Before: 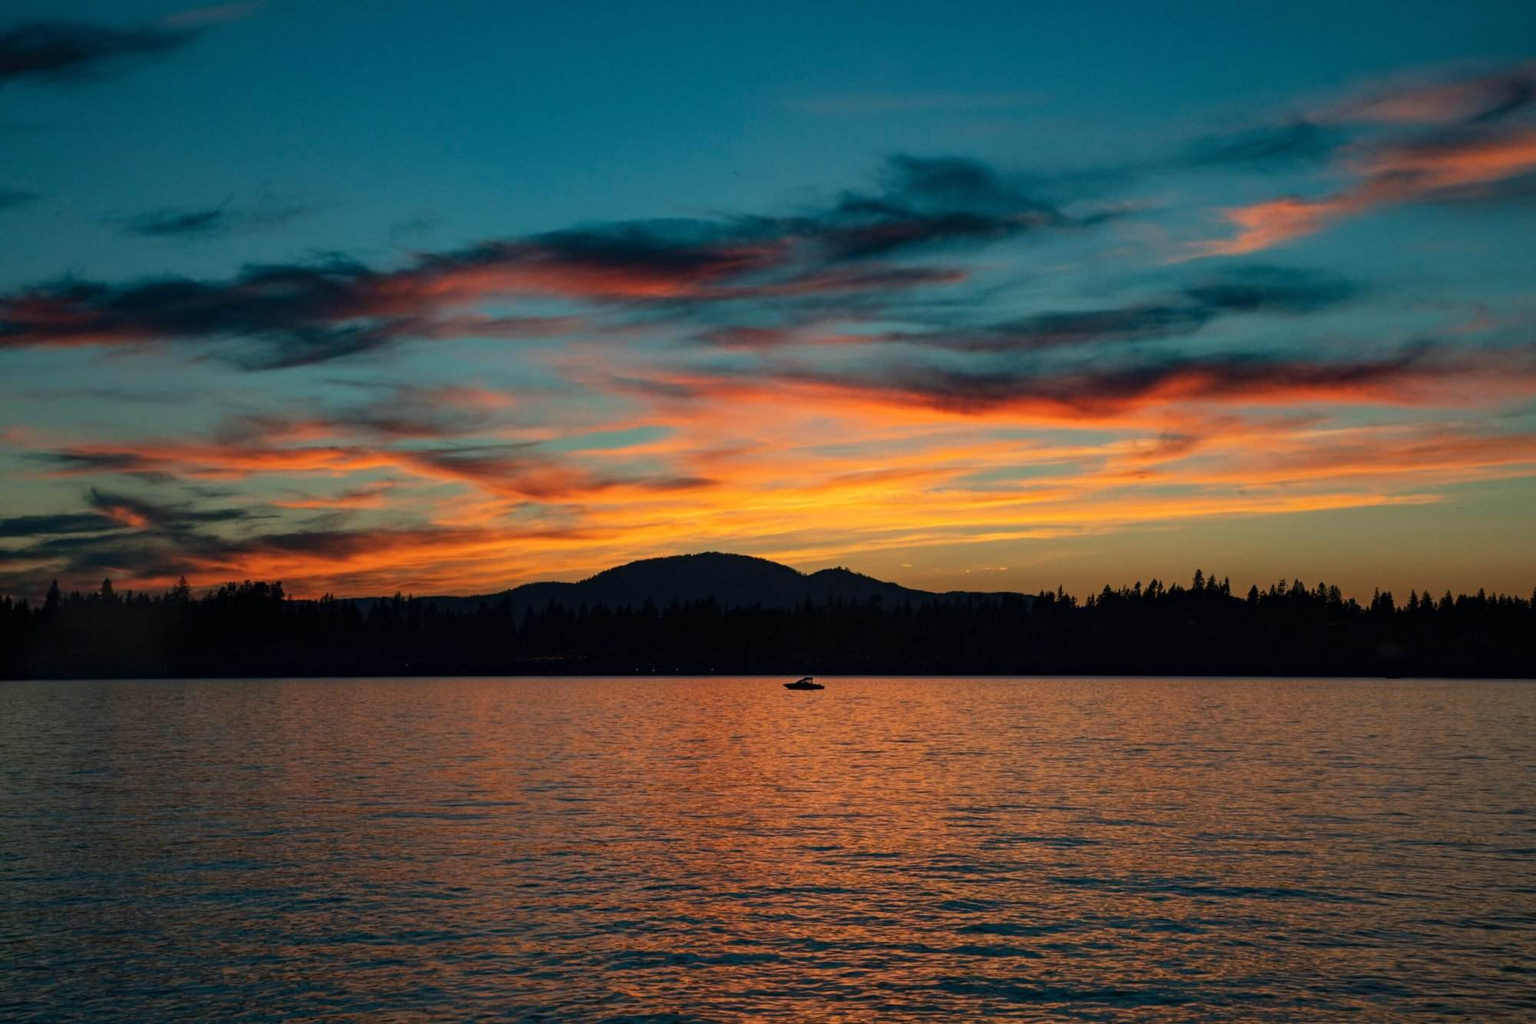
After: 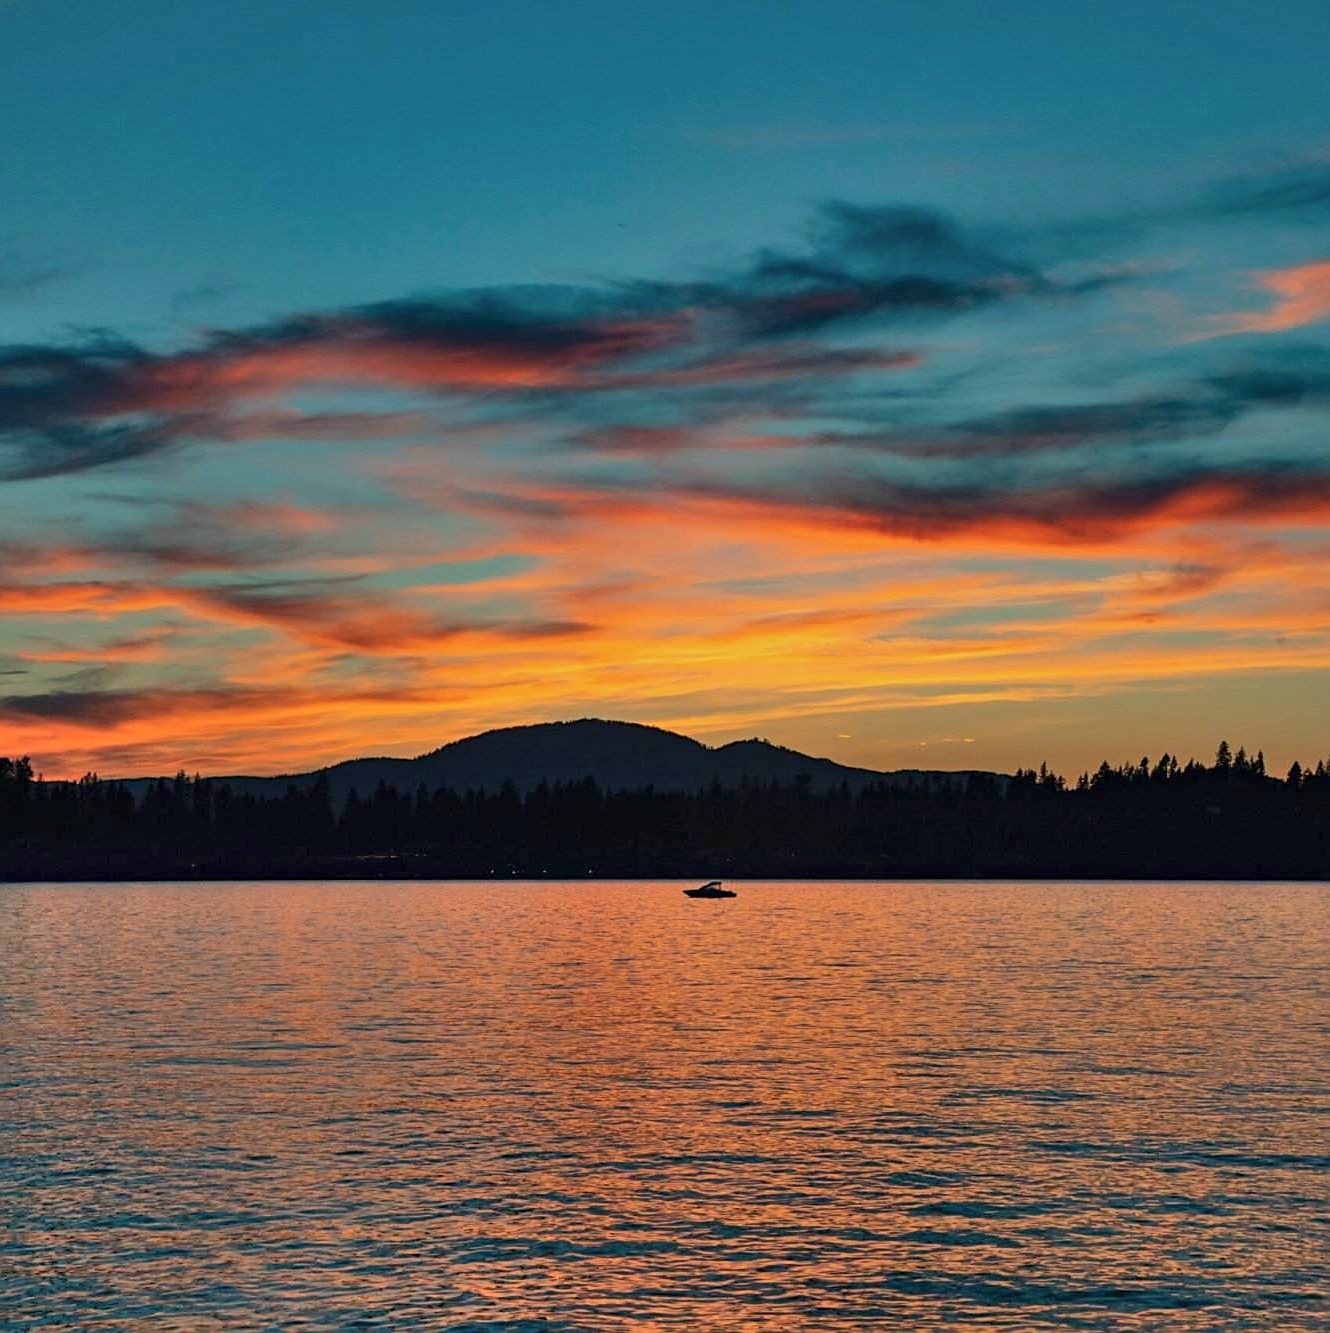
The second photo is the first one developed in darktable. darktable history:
shadows and highlights: shadows 75, highlights -60.85, soften with gaussian
color balance rgb: perceptual saturation grading › global saturation -0.31%, global vibrance -8%, contrast -13%, saturation formula JzAzBz (2021)
exposure: exposure 0.081 EV, compensate highlight preservation false
crop: left 16.899%, right 16.556%
sharpen: on, module defaults
